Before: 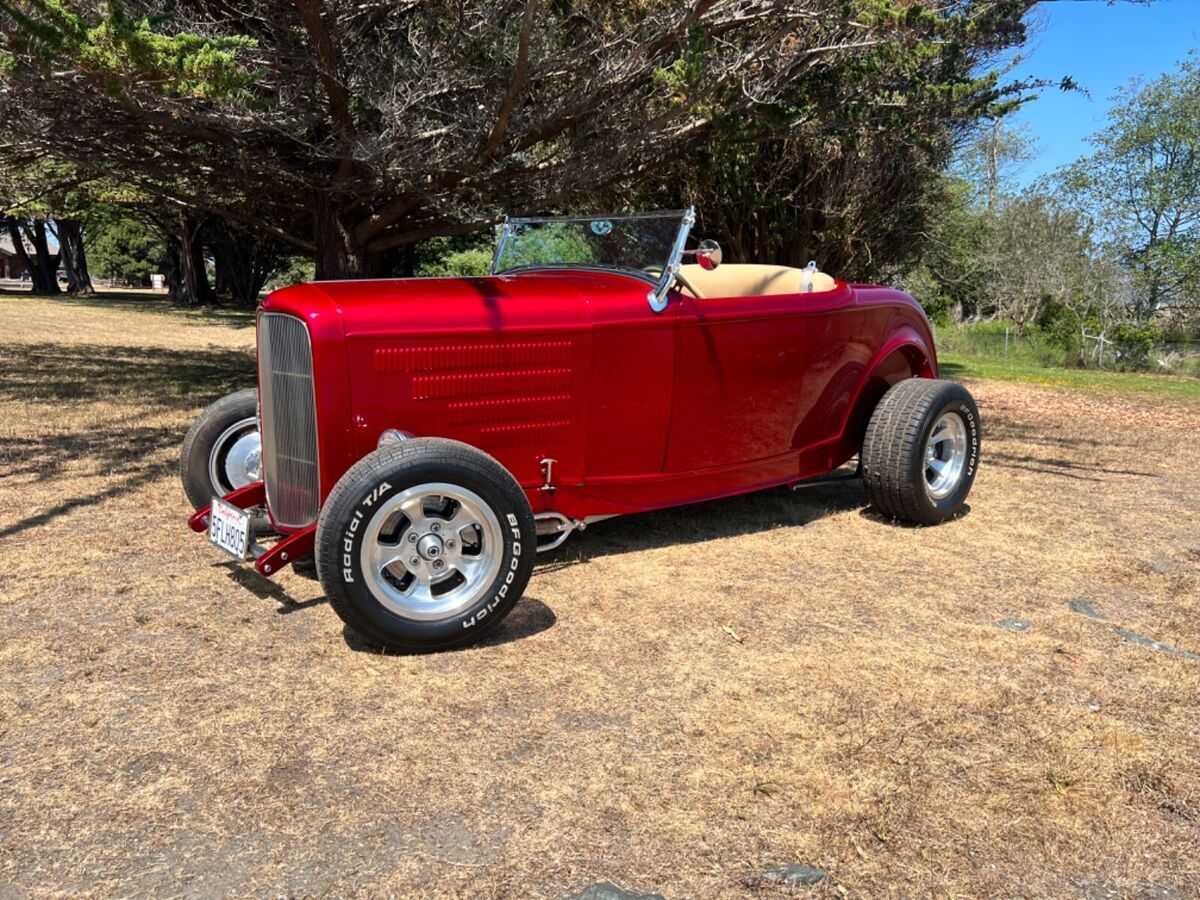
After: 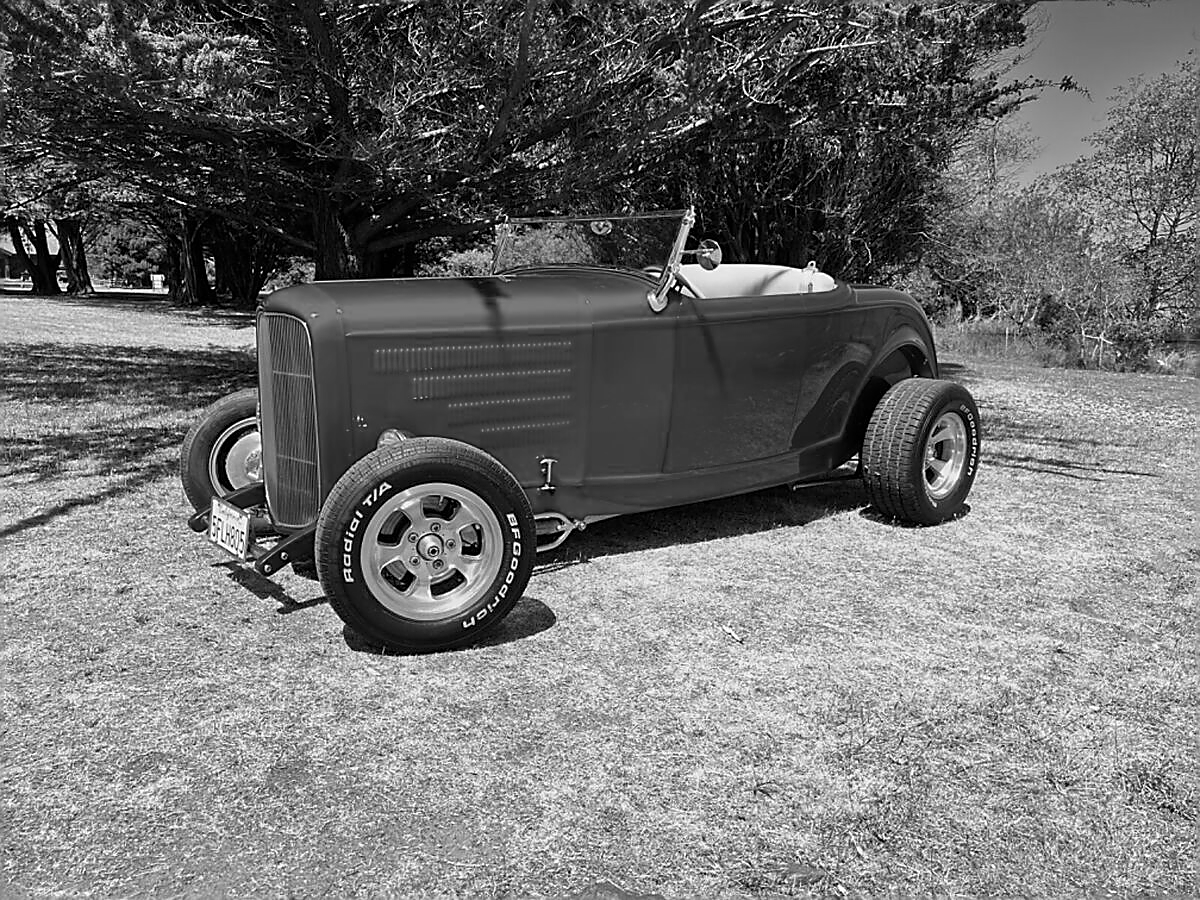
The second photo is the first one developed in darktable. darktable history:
monochrome: a 26.22, b 42.67, size 0.8
sharpen: radius 1.4, amount 1.25, threshold 0.7
